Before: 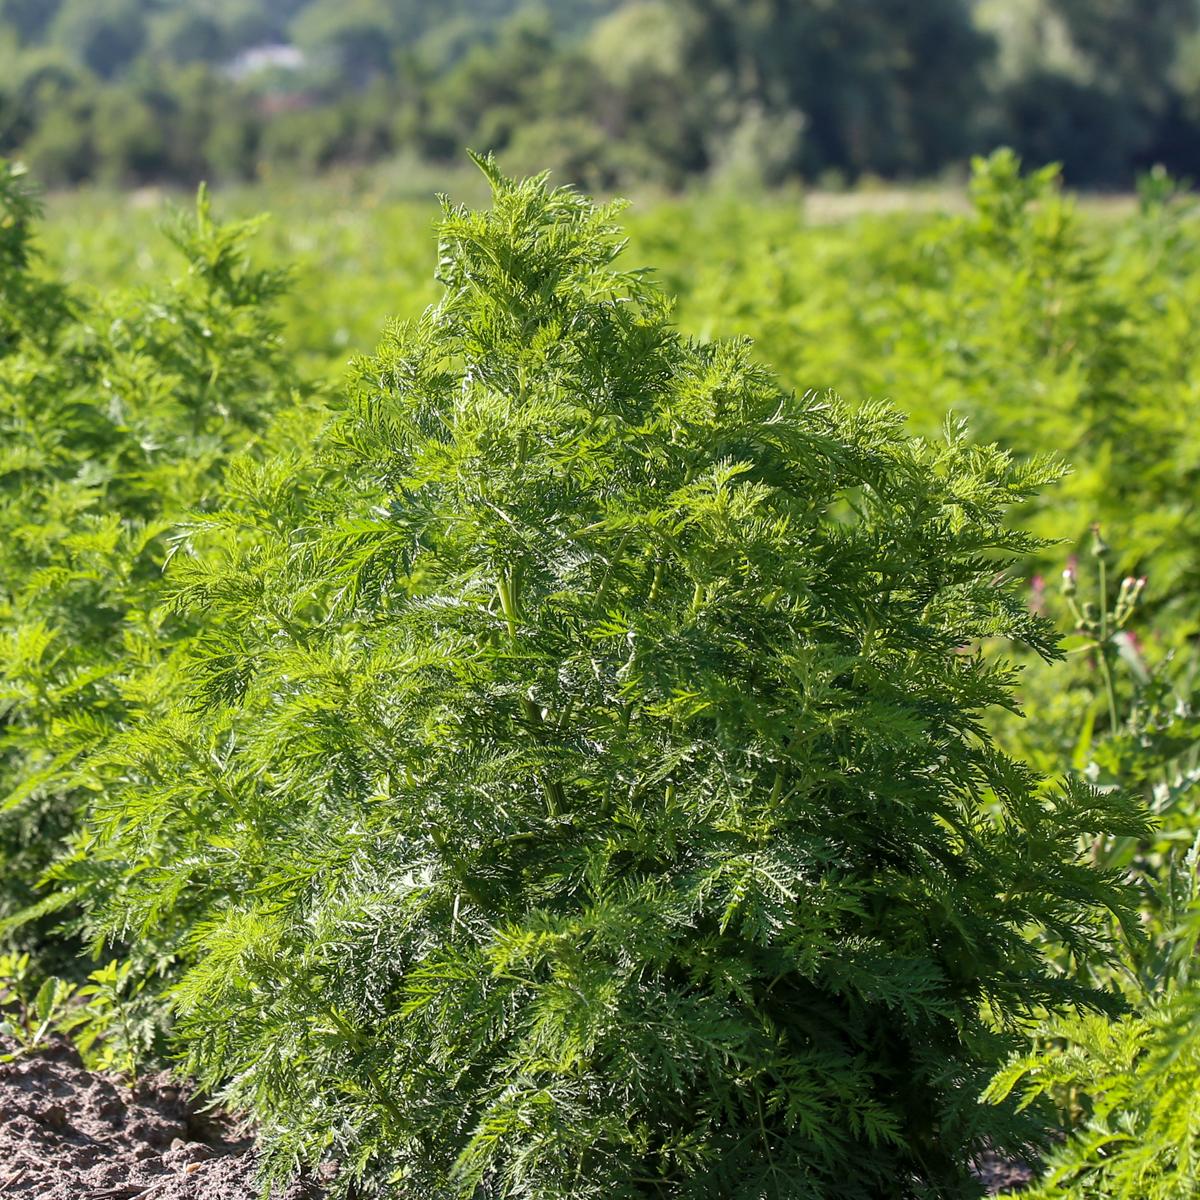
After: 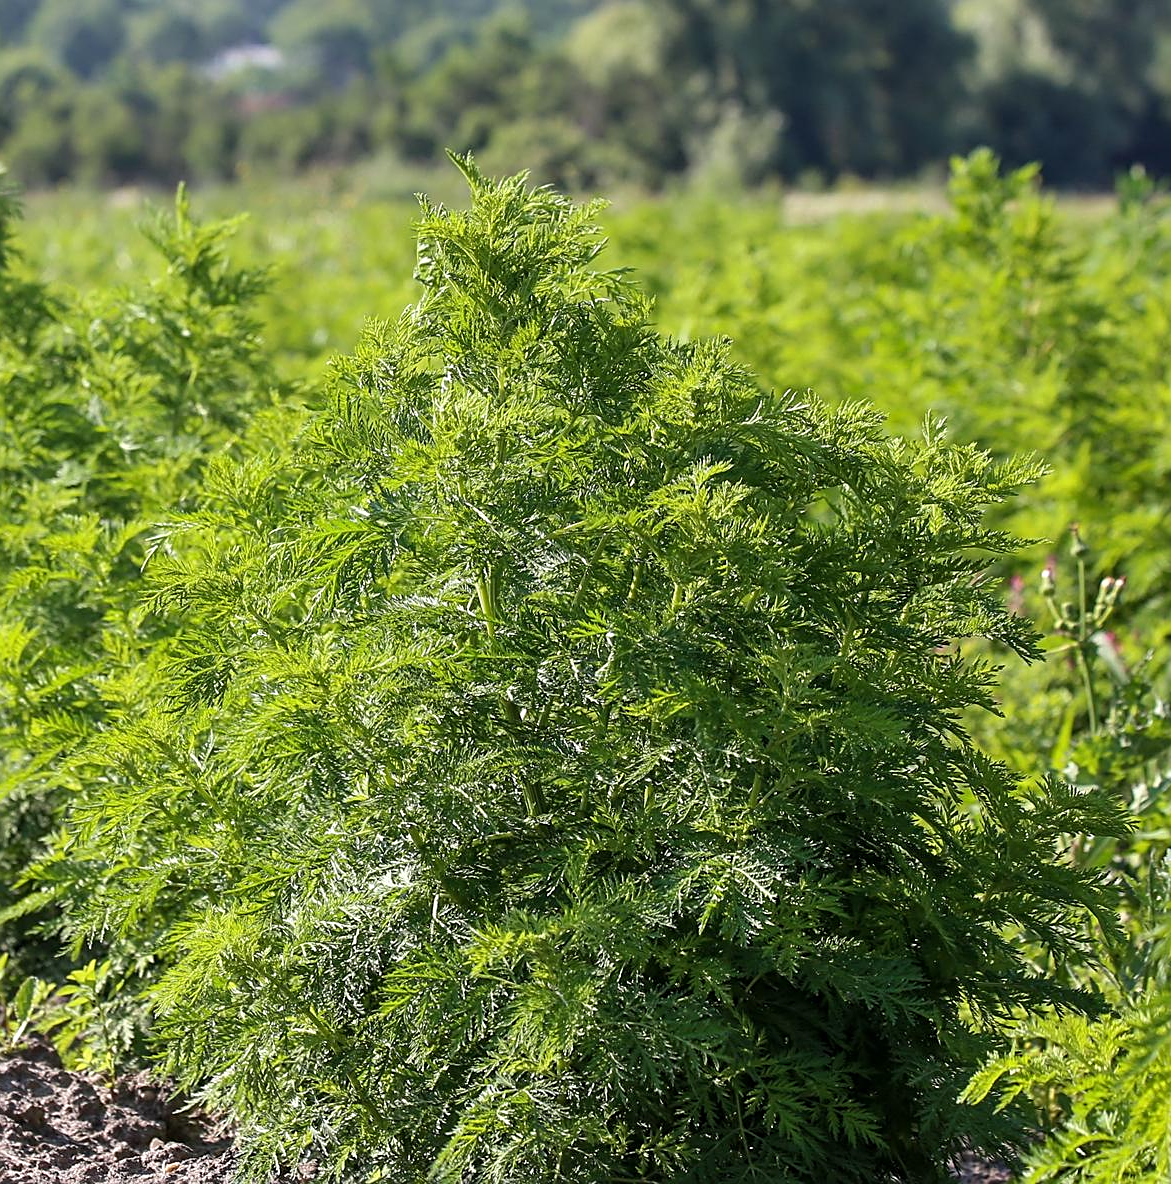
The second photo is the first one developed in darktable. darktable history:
sharpen: on, module defaults
crop and rotate: left 1.774%, right 0.633%, bottom 1.28%
